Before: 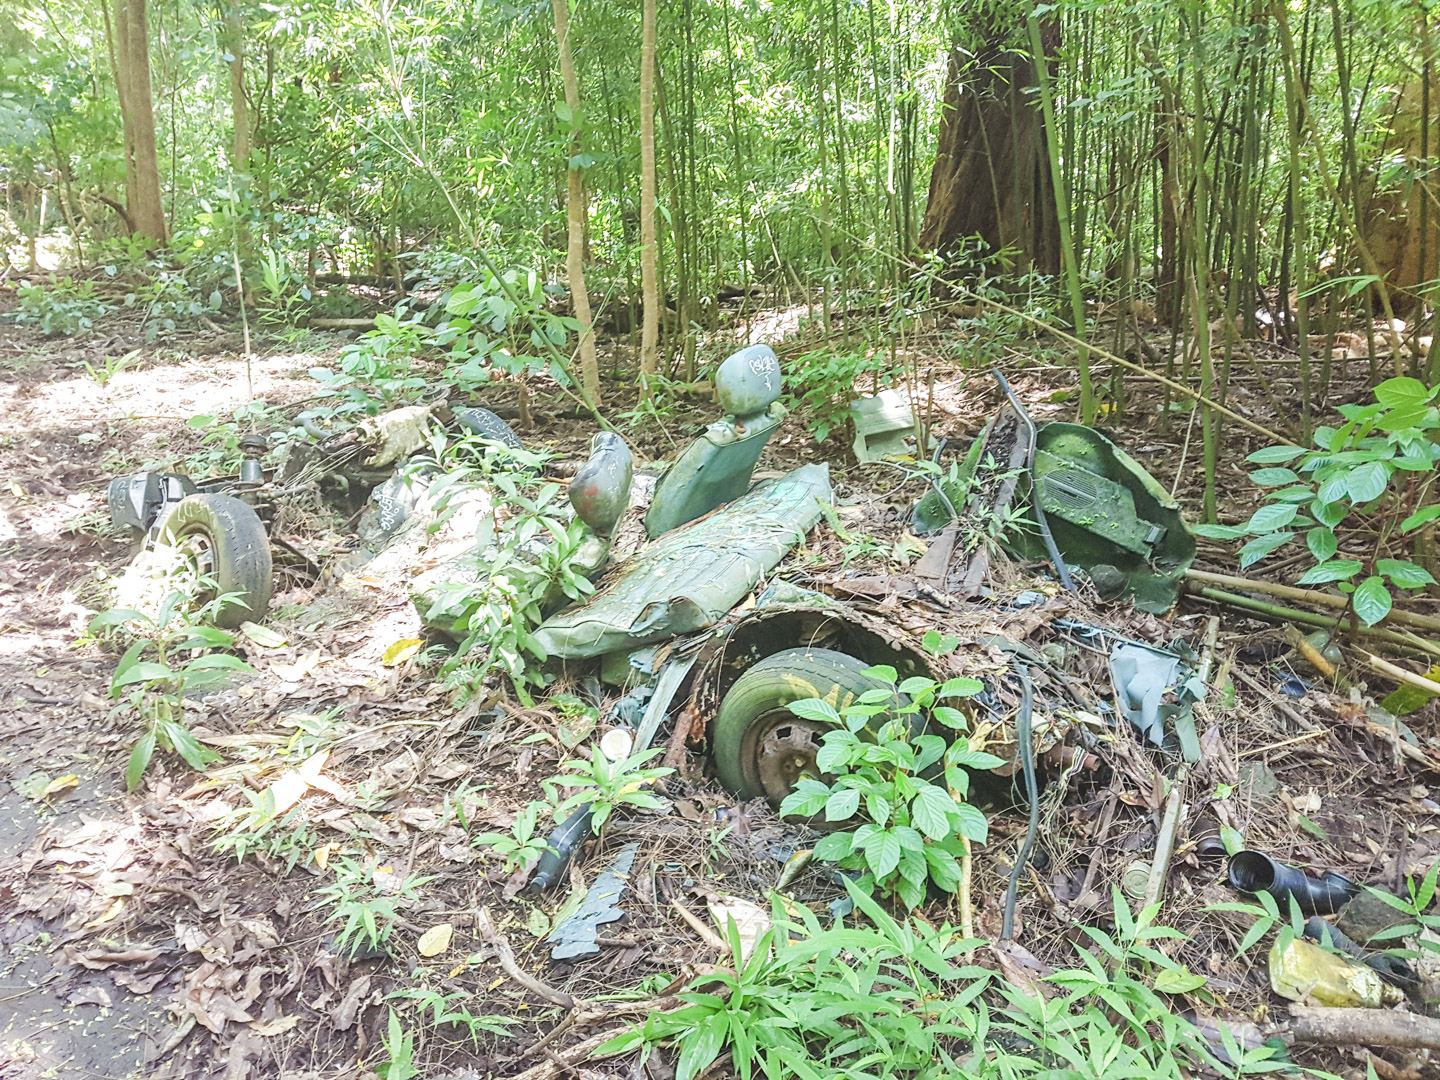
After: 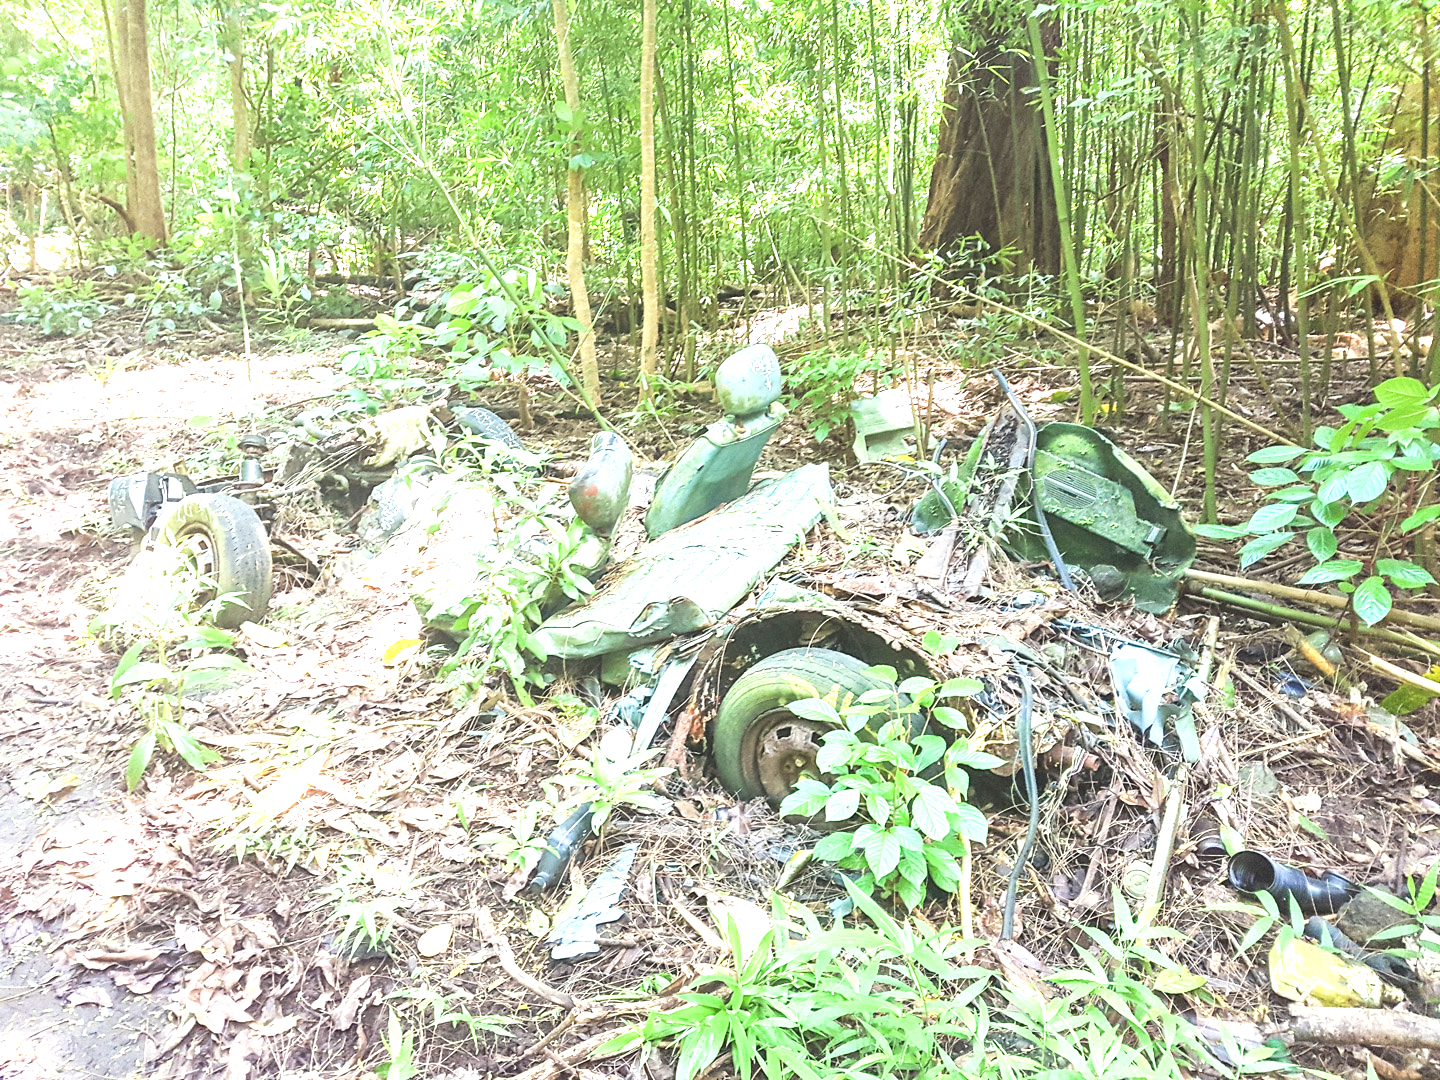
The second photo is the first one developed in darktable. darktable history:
white balance: red 1, blue 1
exposure: black level correction 0, exposure 0.9 EV, compensate highlight preservation false
